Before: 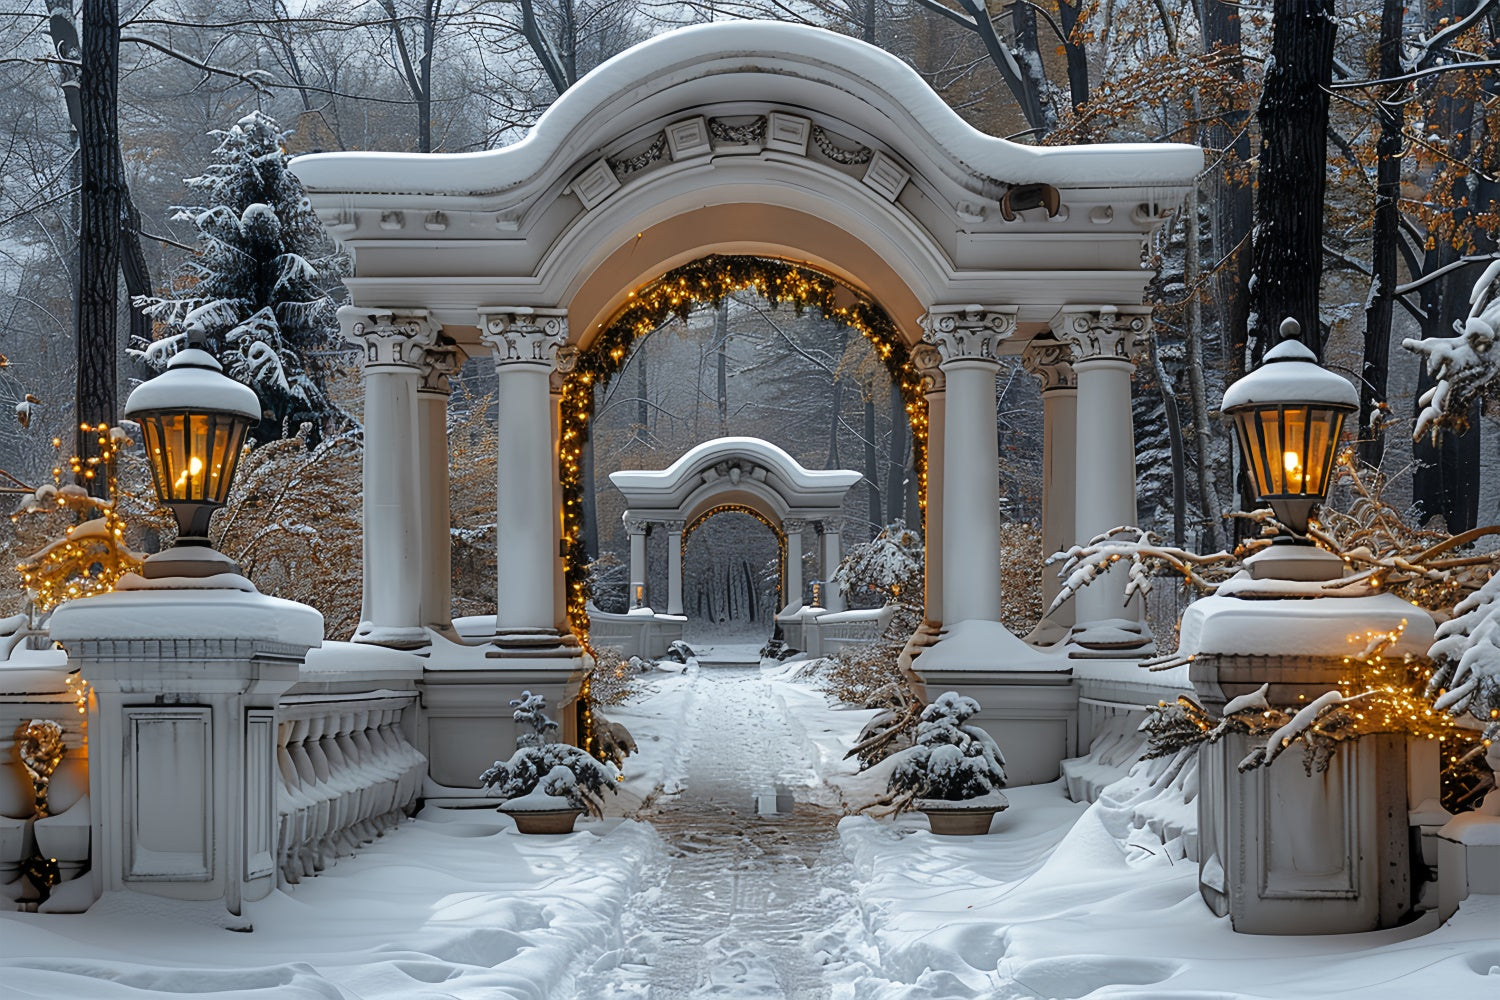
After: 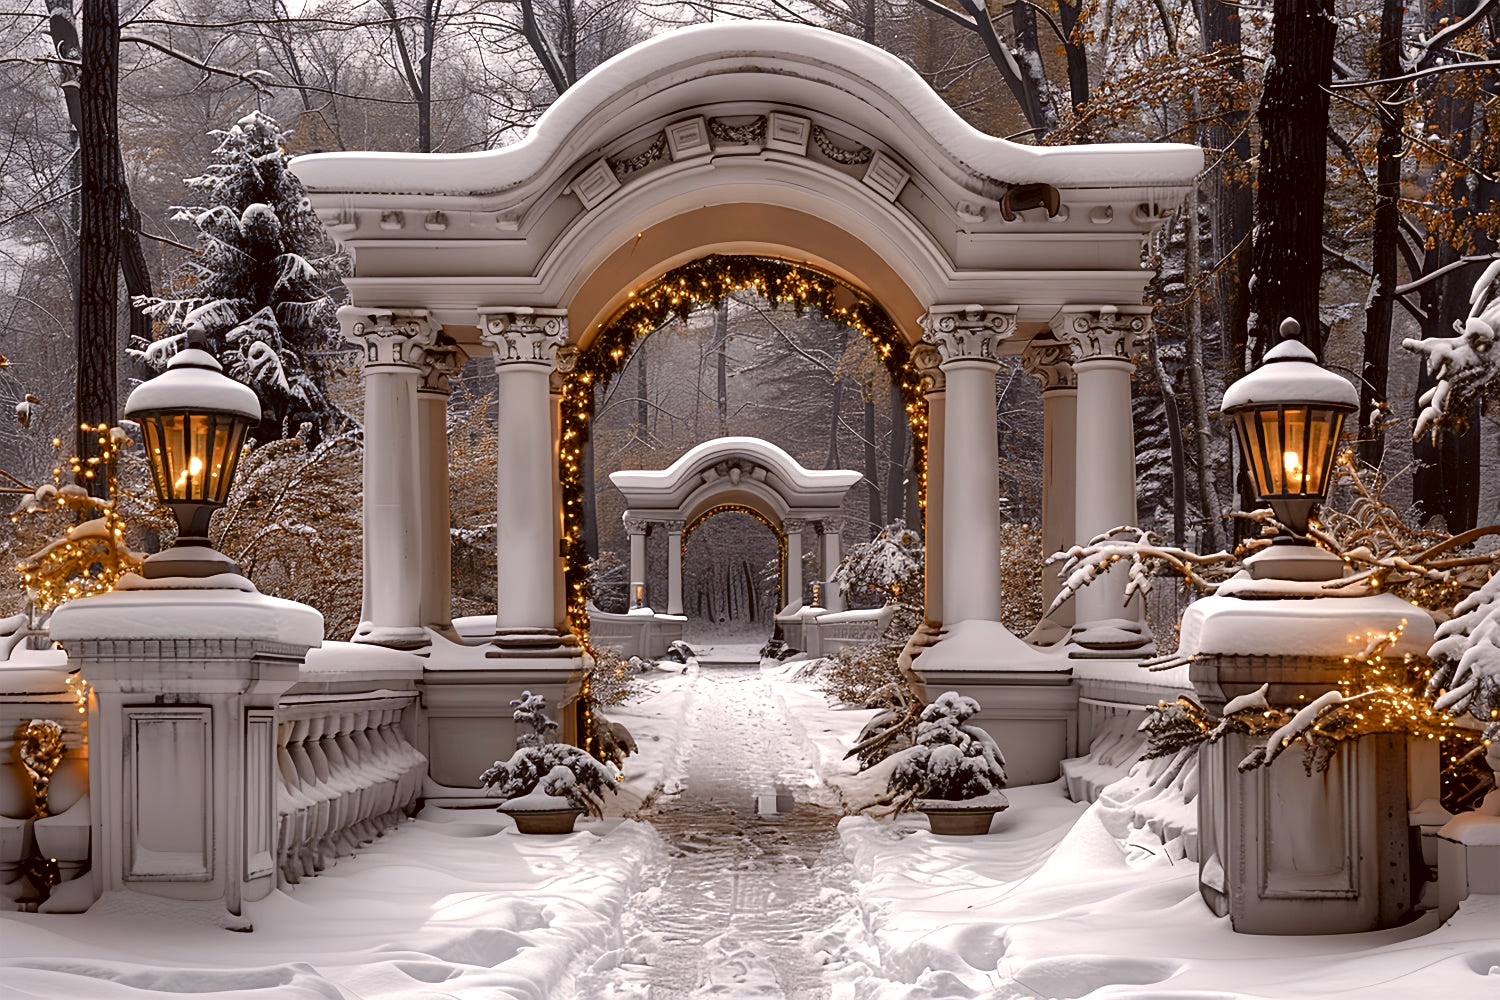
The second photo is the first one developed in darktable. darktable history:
color correction: highlights a* 10.21, highlights b* 9.79, shadows a* 8.61, shadows b* 7.88, saturation 0.8
color balance rgb: shadows lift › luminance -20%, power › hue 72.24°, highlights gain › luminance 15%, global offset › hue 171.6°, perceptual saturation grading › highlights -30%, perceptual saturation grading › shadows 20%, global vibrance 30%, contrast 10%
